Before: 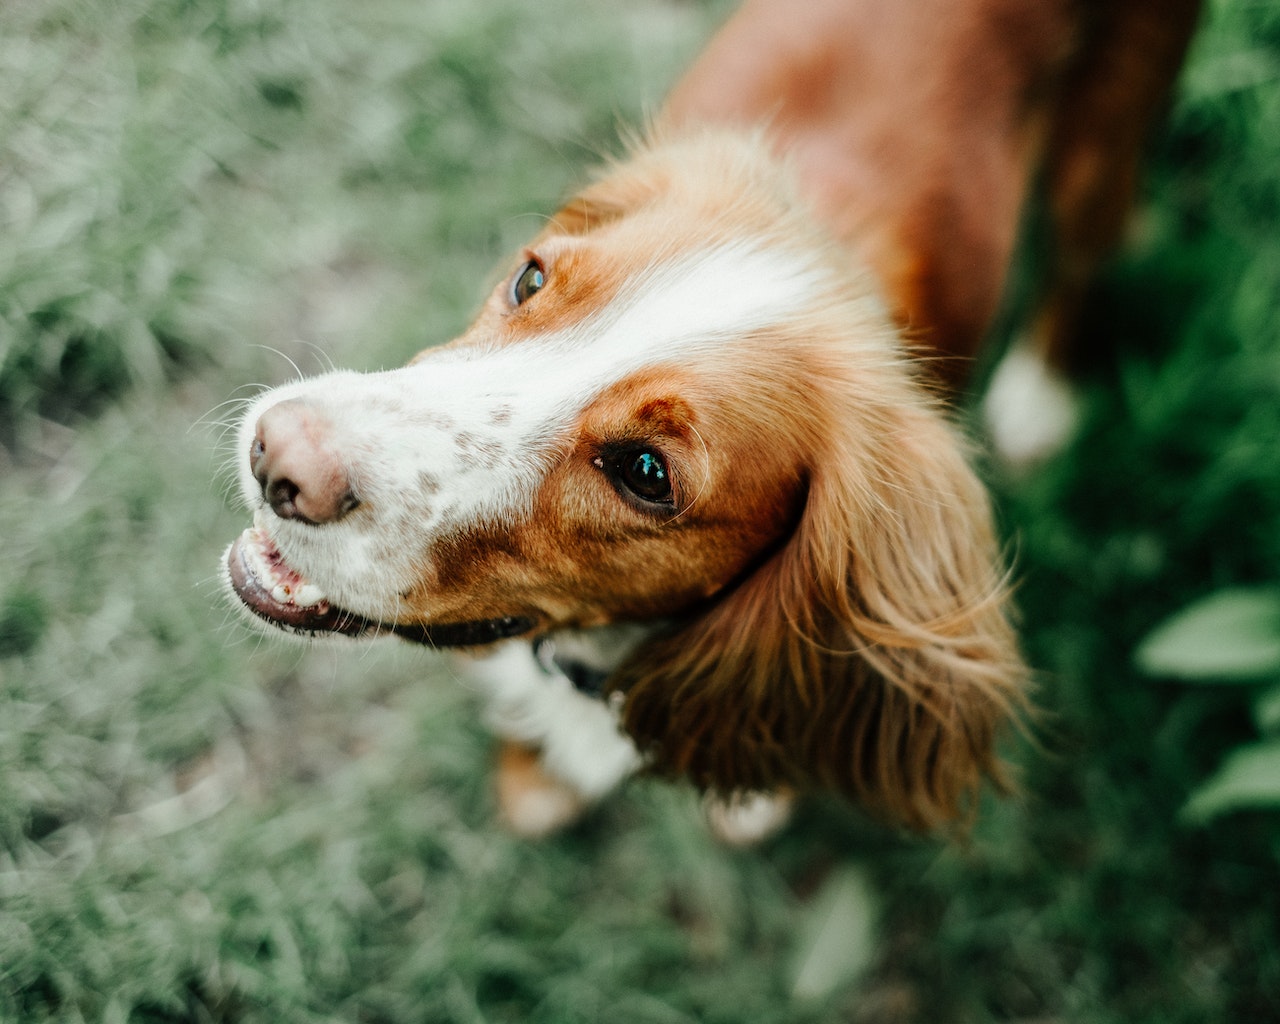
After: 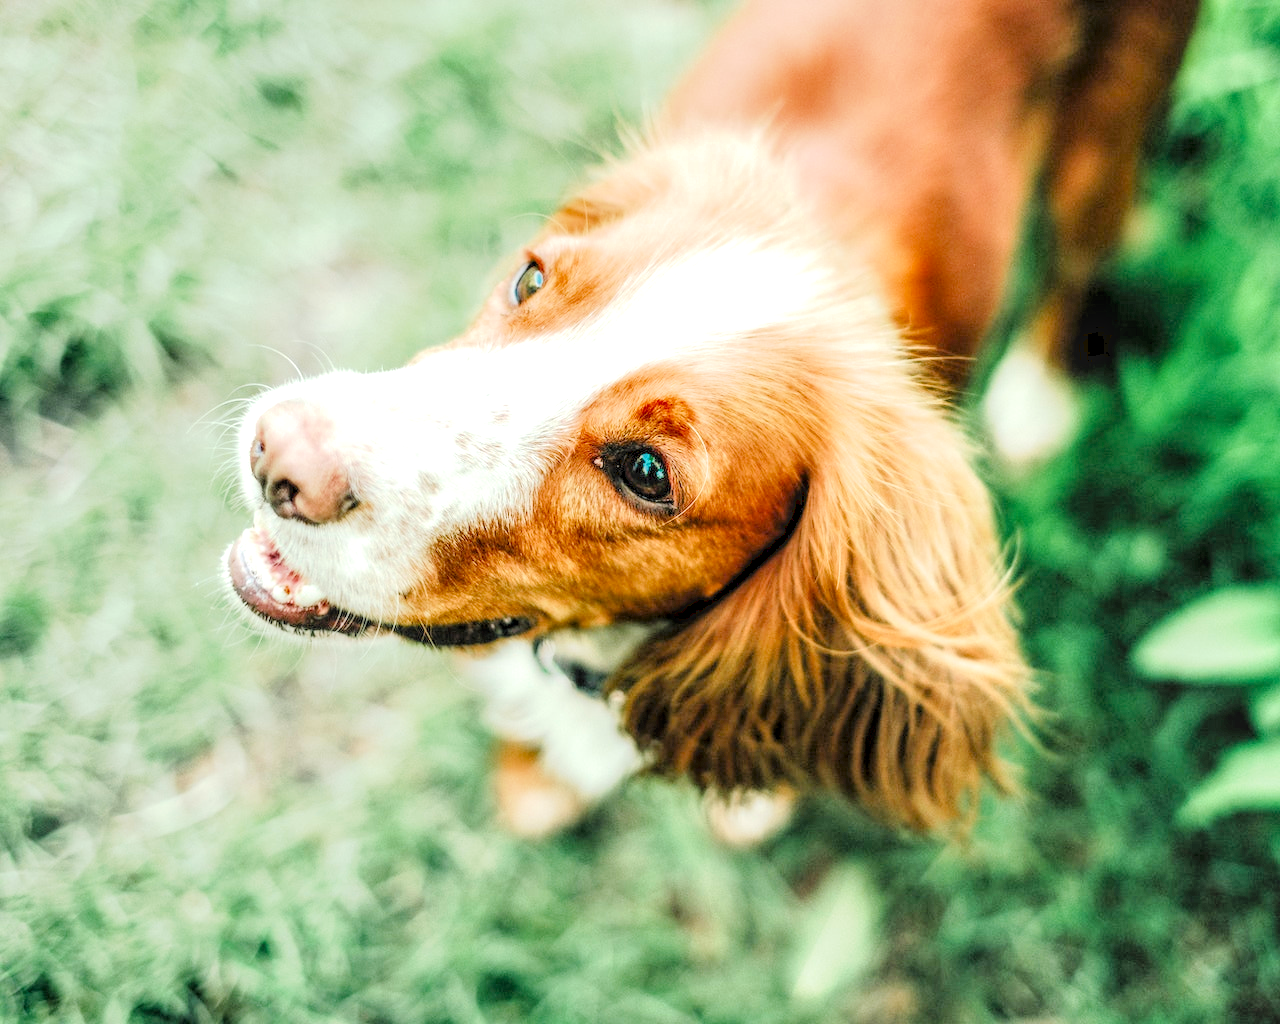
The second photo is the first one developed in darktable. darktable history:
velvia: strength 32%, mid-tones bias 0.2
filmic rgb: middle gray luminance 3.44%, black relative exposure -5.92 EV, white relative exposure 6.33 EV, threshold 6 EV, dynamic range scaling 22.4%, target black luminance 0%, hardness 2.33, latitude 45.85%, contrast 0.78, highlights saturation mix 100%, shadows ↔ highlights balance 0.033%, add noise in highlights 0, preserve chrominance max RGB, color science v3 (2019), use custom middle-gray values true, iterations of high-quality reconstruction 0, contrast in highlights soft, enable highlight reconstruction true
shadows and highlights: radius 125.46, shadows 21.19, highlights -21.19, low approximation 0.01
local contrast: highlights 19%, detail 186%
tone curve: curves: ch0 [(0, 0) (0.003, 0.238) (0.011, 0.238) (0.025, 0.242) (0.044, 0.256) (0.069, 0.277) (0.1, 0.294) (0.136, 0.315) (0.177, 0.345) (0.224, 0.379) (0.277, 0.419) (0.335, 0.463) (0.399, 0.511) (0.468, 0.566) (0.543, 0.627) (0.623, 0.687) (0.709, 0.75) (0.801, 0.824) (0.898, 0.89) (1, 1)], preserve colors none
